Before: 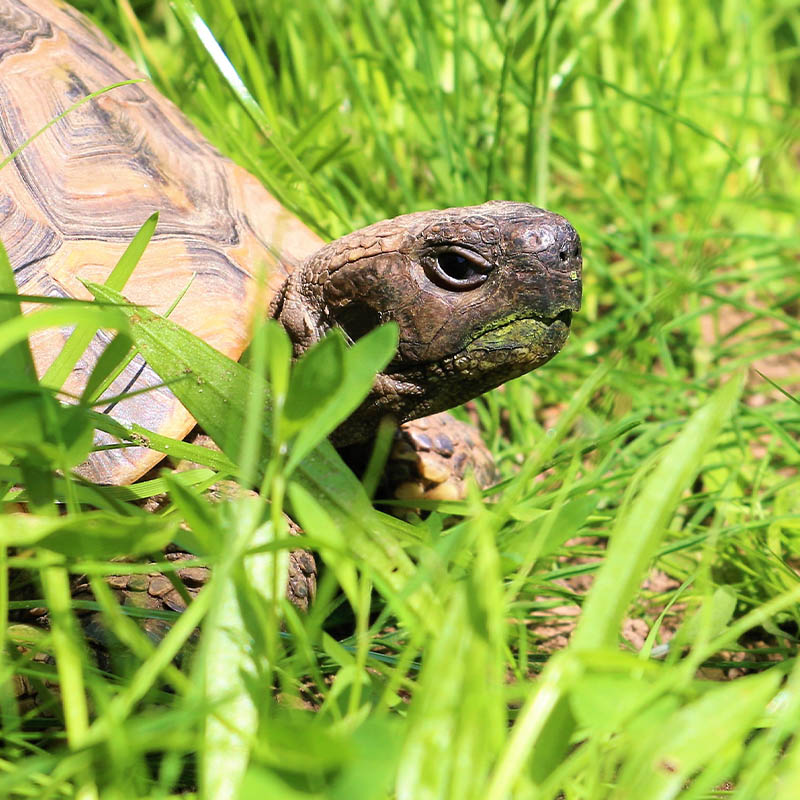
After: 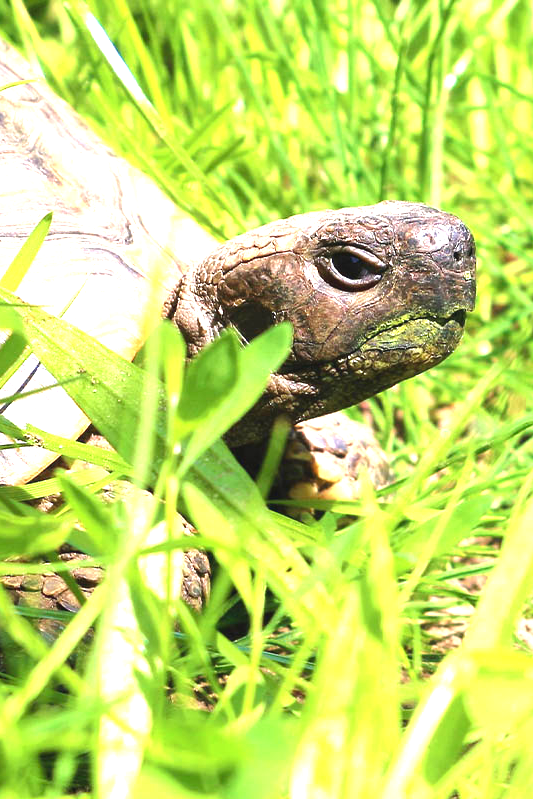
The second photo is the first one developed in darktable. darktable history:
color balance rgb: perceptual saturation grading › global saturation -0.123%, perceptual saturation grading › mid-tones 11.433%
exposure: black level correction -0.002, exposure 1.115 EV, compensate exposure bias true, compensate highlight preservation false
crop and rotate: left 13.473%, right 19.88%
tone curve: curves: ch0 [(0, 0) (0.003, 0.051) (0.011, 0.054) (0.025, 0.056) (0.044, 0.07) (0.069, 0.092) (0.1, 0.119) (0.136, 0.149) (0.177, 0.189) (0.224, 0.231) (0.277, 0.278) (0.335, 0.329) (0.399, 0.386) (0.468, 0.454) (0.543, 0.524) (0.623, 0.603) (0.709, 0.687) (0.801, 0.776) (0.898, 0.878) (1, 1)], color space Lab, linked channels, preserve colors none
